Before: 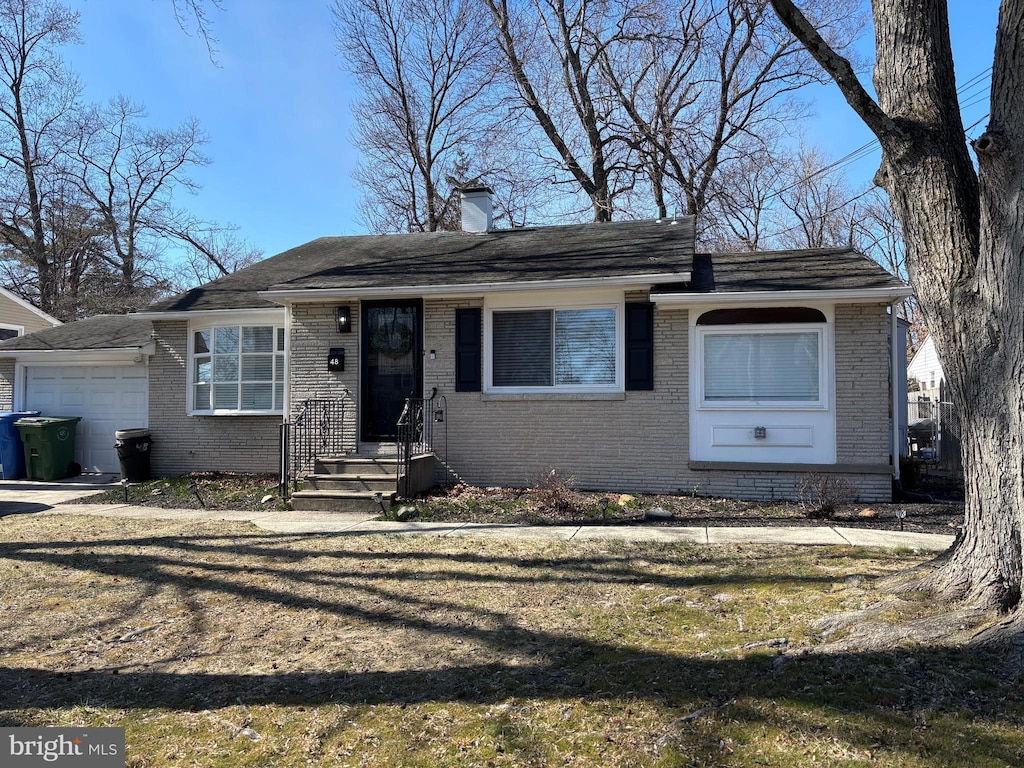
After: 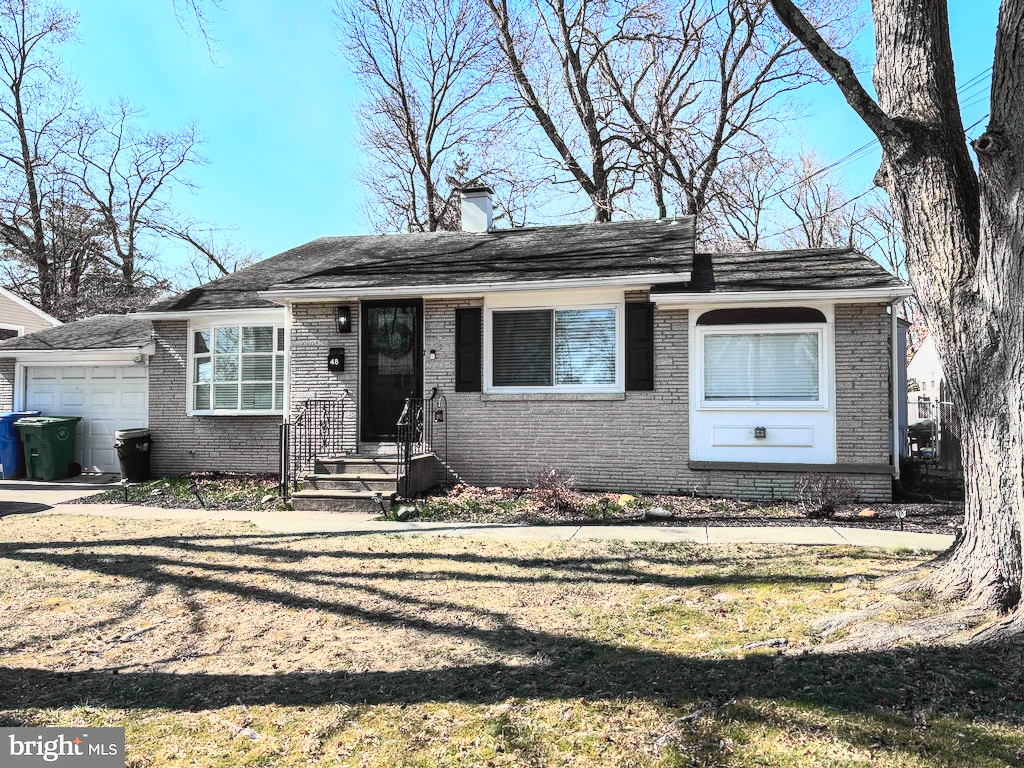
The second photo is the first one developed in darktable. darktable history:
contrast brightness saturation: contrast 0.2, brightness 0.15, saturation 0.14
tone curve: curves: ch0 [(0, 0.026) (0.172, 0.194) (0.398, 0.437) (0.469, 0.544) (0.612, 0.741) (0.845, 0.926) (1, 0.968)]; ch1 [(0, 0) (0.437, 0.453) (0.472, 0.467) (0.502, 0.502) (0.531, 0.537) (0.574, 0.583) (0.617, 0.64) (0.699, 0.749) (0.859, 0.919) (1, 1)]; ch2 [(0, 0) (0.33, 0.301) (0.421, 0.443) (0.476, 0.502) (0.511, 0.504) (0.553, 0.55) (0.595, 0.586) (0.664, 0.664) (1, 1)], color space Lab, independent channels, preserve colors none
local contrast: highlights 55%, shadows 52%, detail 130%, midtone range 0.452
